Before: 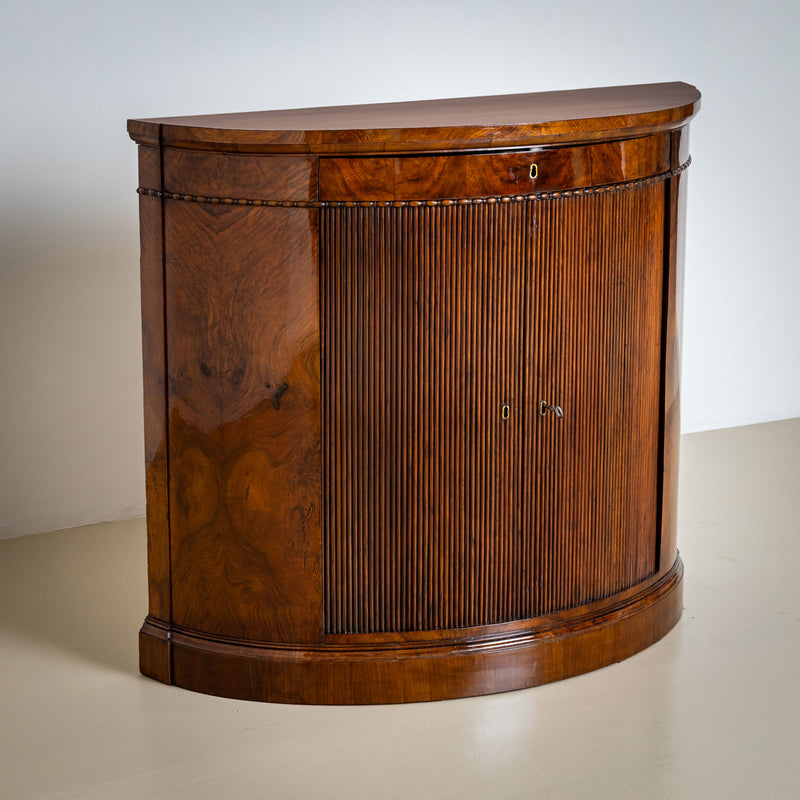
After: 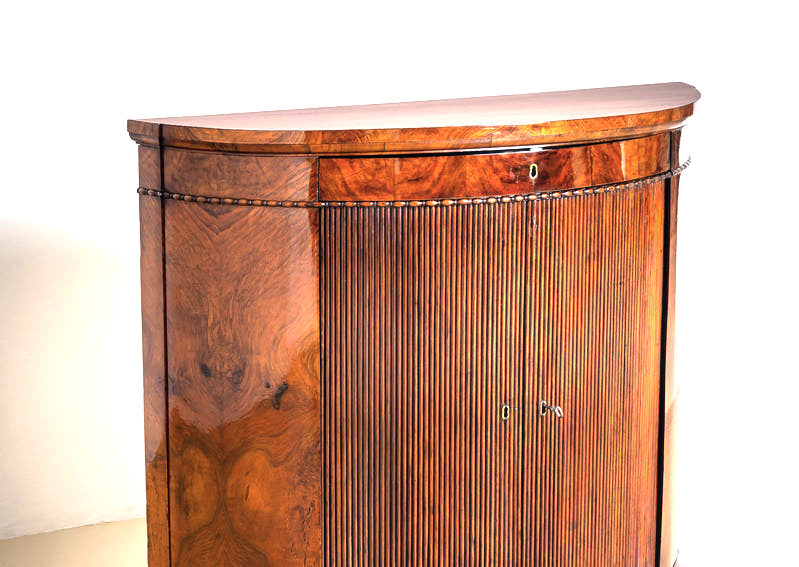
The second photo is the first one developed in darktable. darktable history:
color balance rgb: power › chroma 0.985%, power › hue 257.46°, perceptual saturation grading › global saturation -11.933%
crop: right 0%, bottom 28.765%
contrast brightness saturation: contrast 0.042, saturation 0.16
tone equalizer: -8 EV -0.722 EV, -7 EV -0.676 EV, -6 EV -0.628 EV, -5 EV -0.388 EV, -3 EV 0.387 EV, -2 EV 0.6 EV, -1 EV 0.688 EV, +0 EV 0.723 EV
exposure: black level correction 0, exposure 1.1 EV, compensate exposure bias true, compensate highlight preservation false
haze removal: strength -0.042, compatibility mode true, adaptive false
levels: levels [0, 0.498, 1]
